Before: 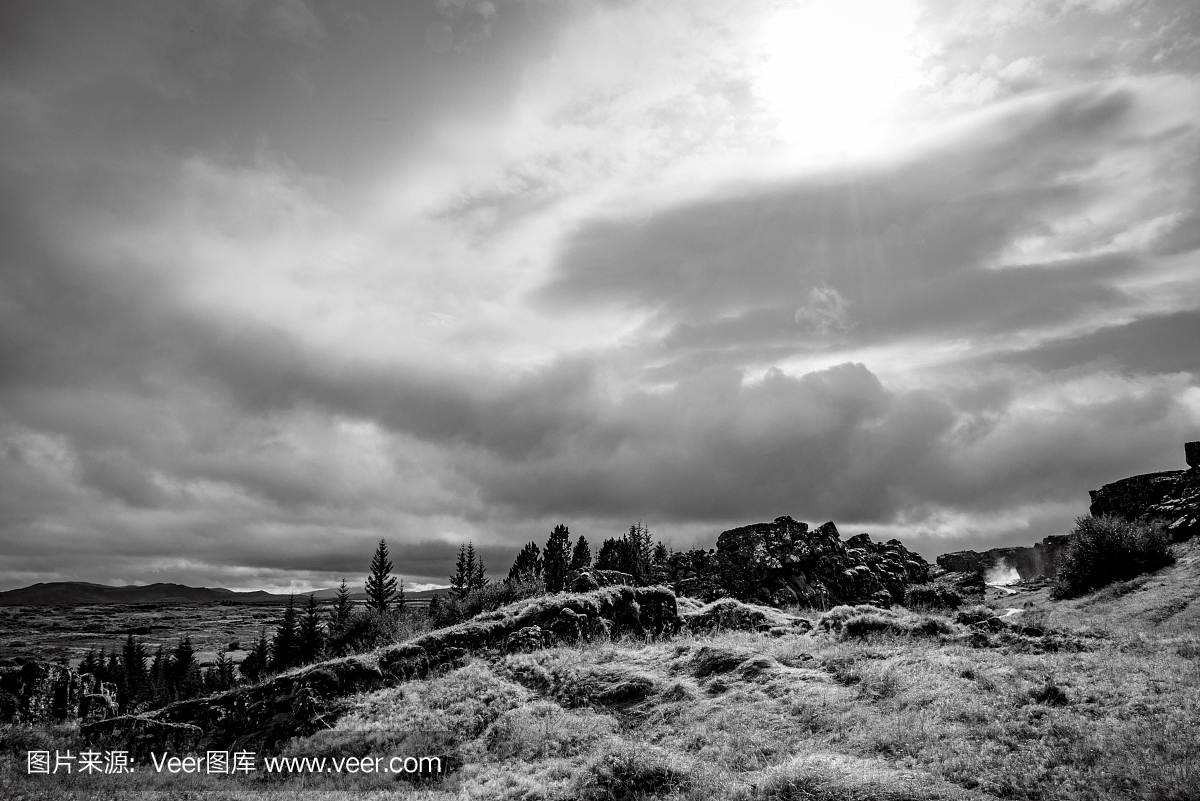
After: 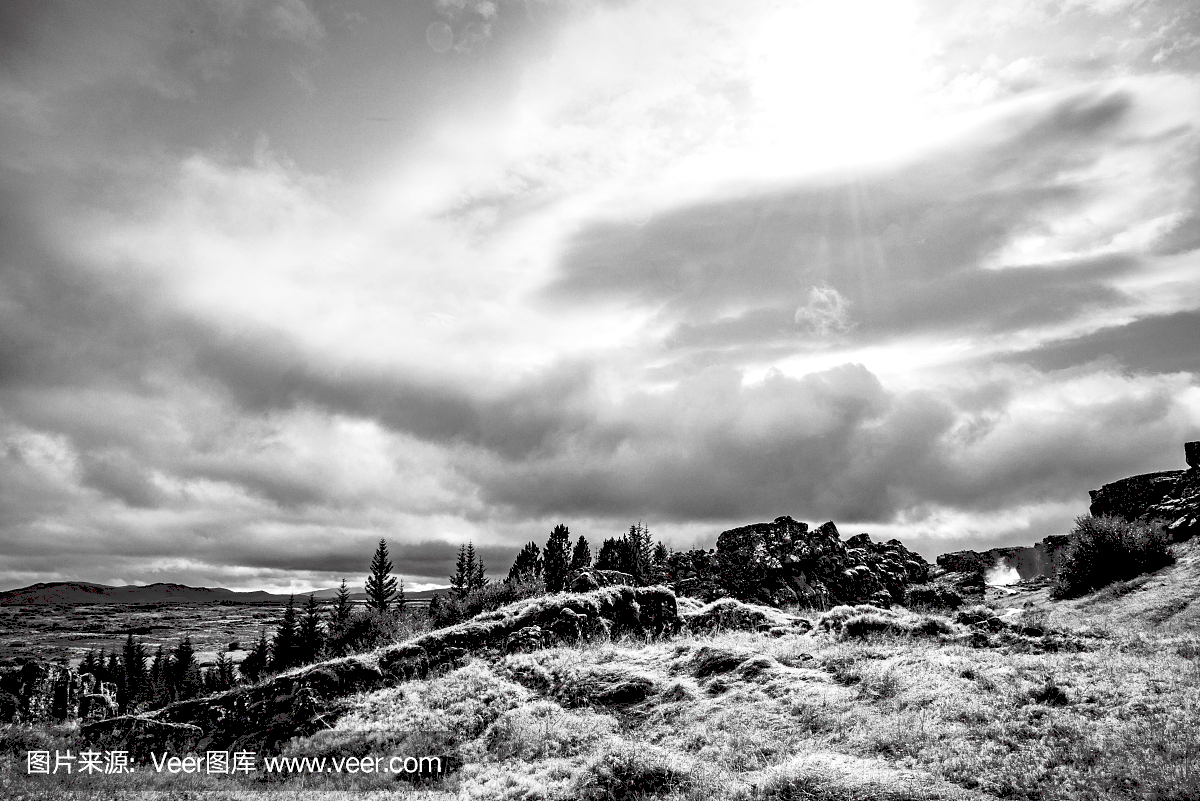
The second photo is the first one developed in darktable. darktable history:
contrast equalizer: octaves 7, y [[0.546, 0.552, 0.554, 0.554, 0.552, 0.546], [0.5 ×6], [0.5 ×6], [0 ×6], [0 ×6]]
local contrast: mode bilateral grid, contrast 20, coarseness 50, detail 132%, midtone range 0.2
tone curve: curves: ch0 [(0, 0) (0.003, 0.203) (0.011, 0.203) (0.025, 0.21) (0.044, 0.22) (0.069, 0.231) (0.1, 0.243) (0.136, 0.255) (0.177, 0.277) (0.224, 0.305) (0.277, 0.346) (0.335, 0.412) (0.399, 0.492) (0.468, 0.571) (0.543, 0.658) (0.623, 0.75) (0.709, 0.837) (0.801, 0.905) (0.898, 0.955) (1, 1)], preserve colors none
